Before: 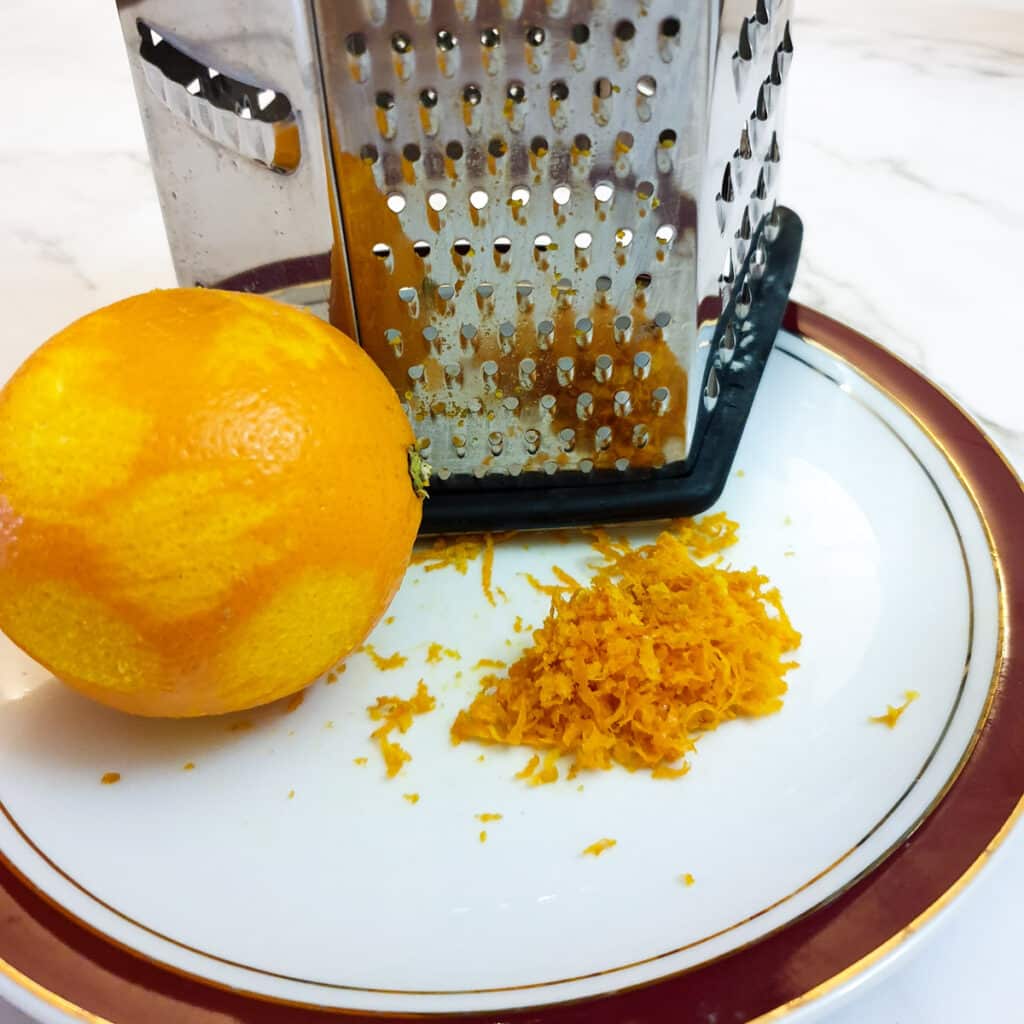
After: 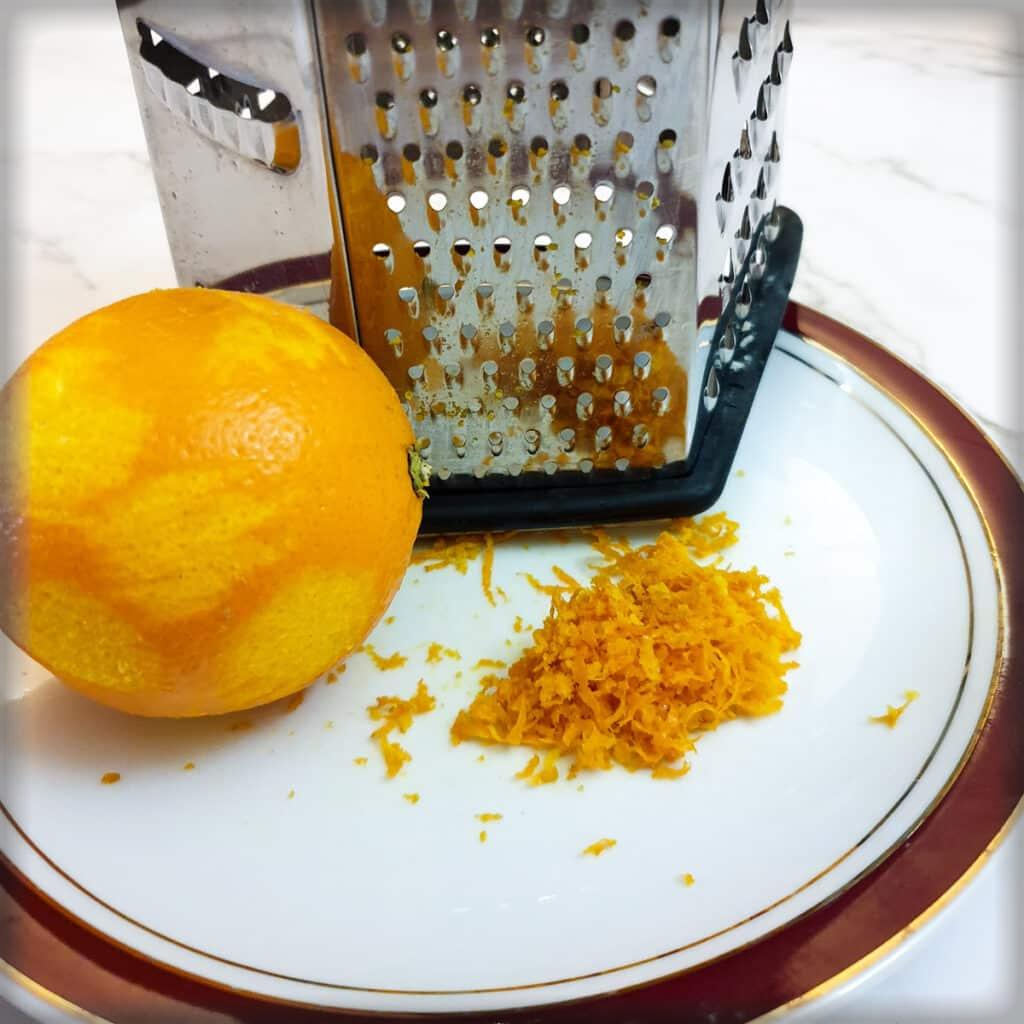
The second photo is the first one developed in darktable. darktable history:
vignetting: fall-off start 93.79%, fall-off radius 5.28%, automatic ratio true, width/height ratio 1.332, shape 0.048
